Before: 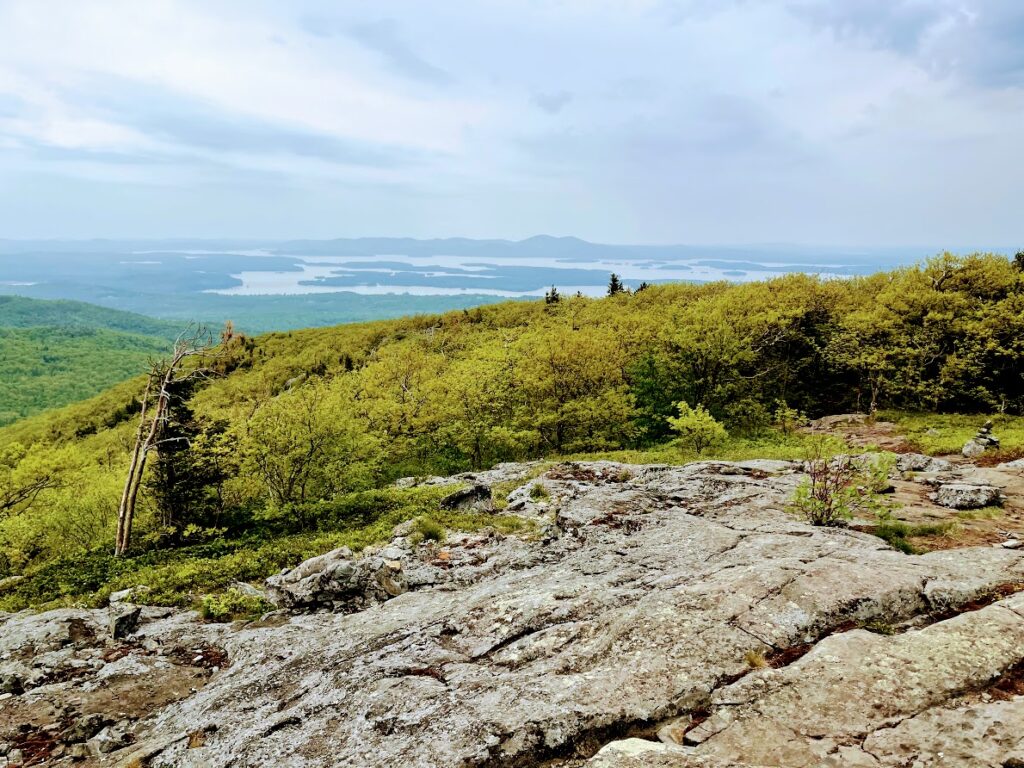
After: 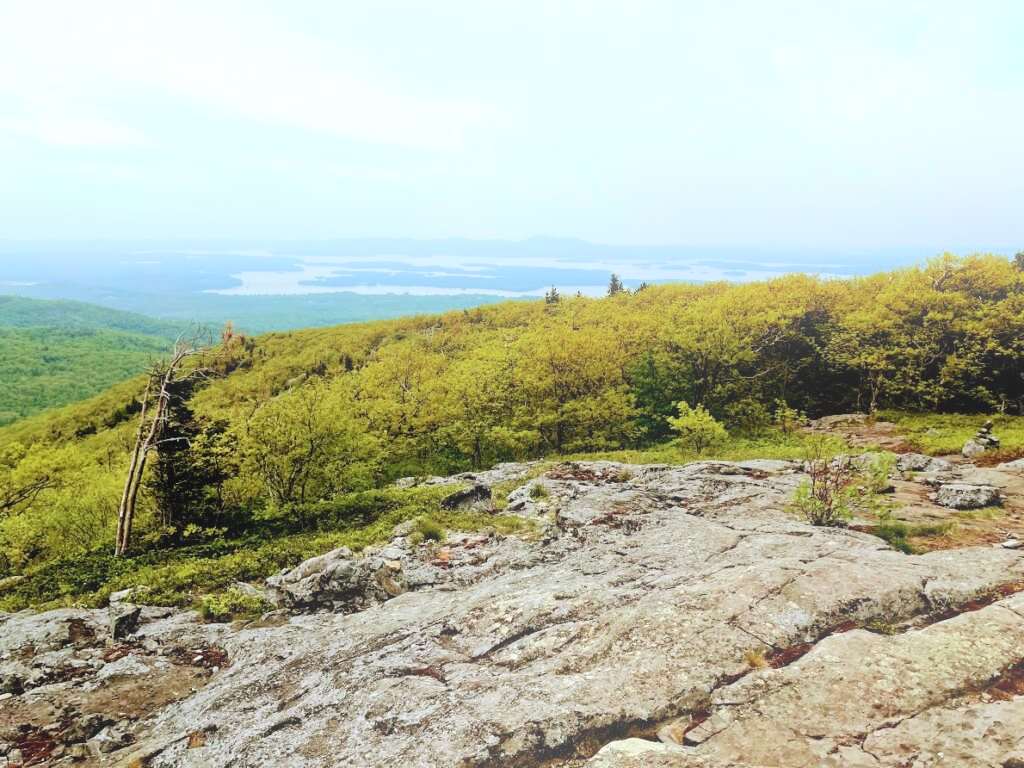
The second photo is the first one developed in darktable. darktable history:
bloom: on, module defaults
shadows and highlights: shadows 62.66, white point adjustment 0.37, highlights -34.44, compress 83.82%
